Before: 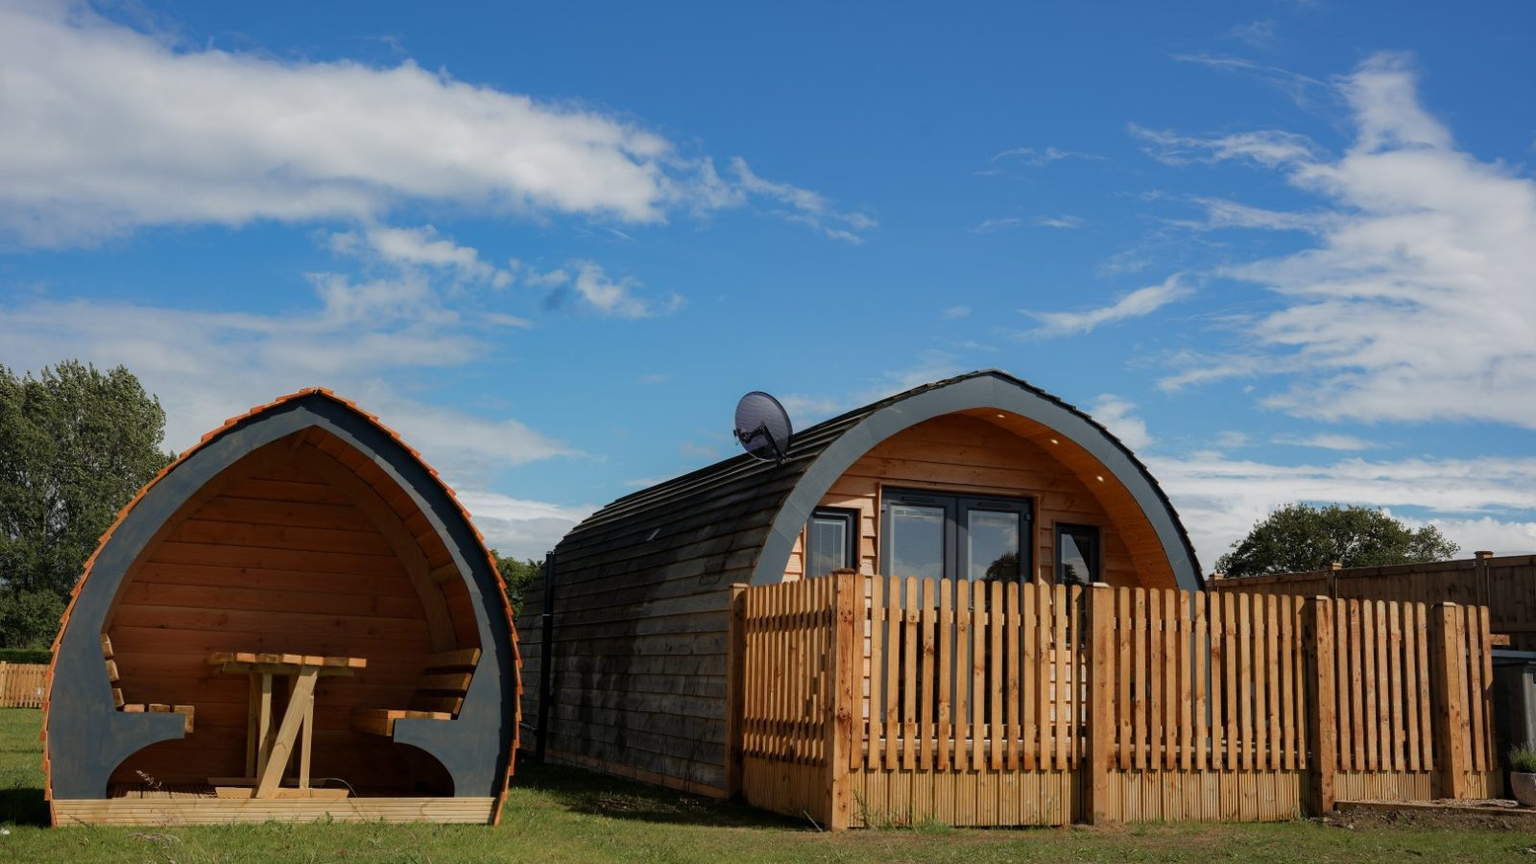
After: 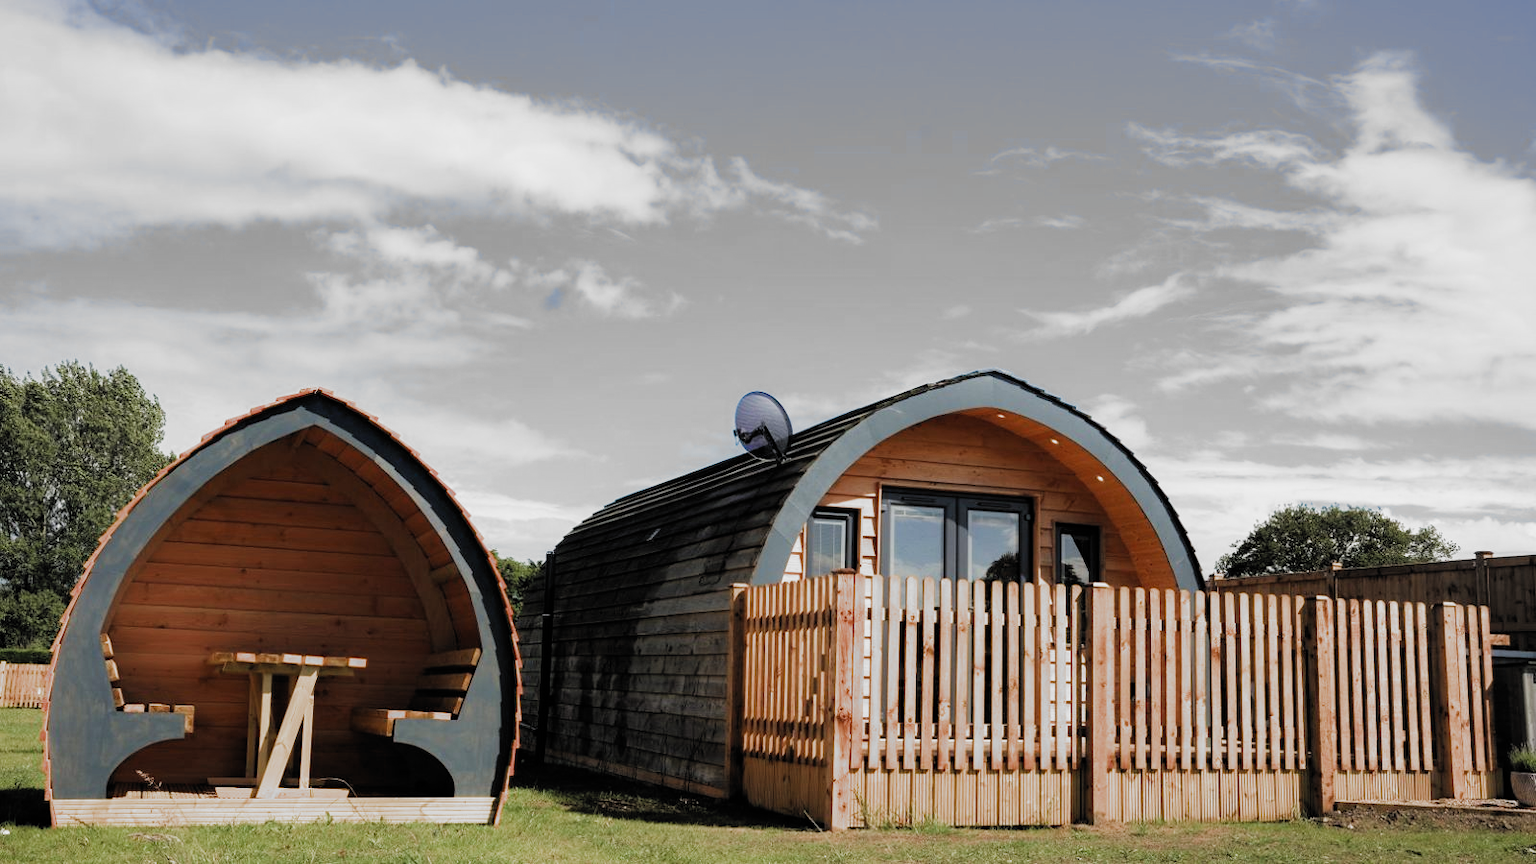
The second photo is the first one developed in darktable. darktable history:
exposure: black level correction 0, exposure 1.097 EV, compensate exposure bias true, compensate highlight preservation false
filmic rgb: black relative exposure -7.65 EV, white relative exposure 3.97 EV, threshold 5.99 EV, hardness 4.01, contrast 1.097, highlights saturation mix -28.93%, add noise in highlights 0.002, color science v3 (2019), use custom middle-gray values true, contrast in highlights soft, enable highlight reconstruction true
